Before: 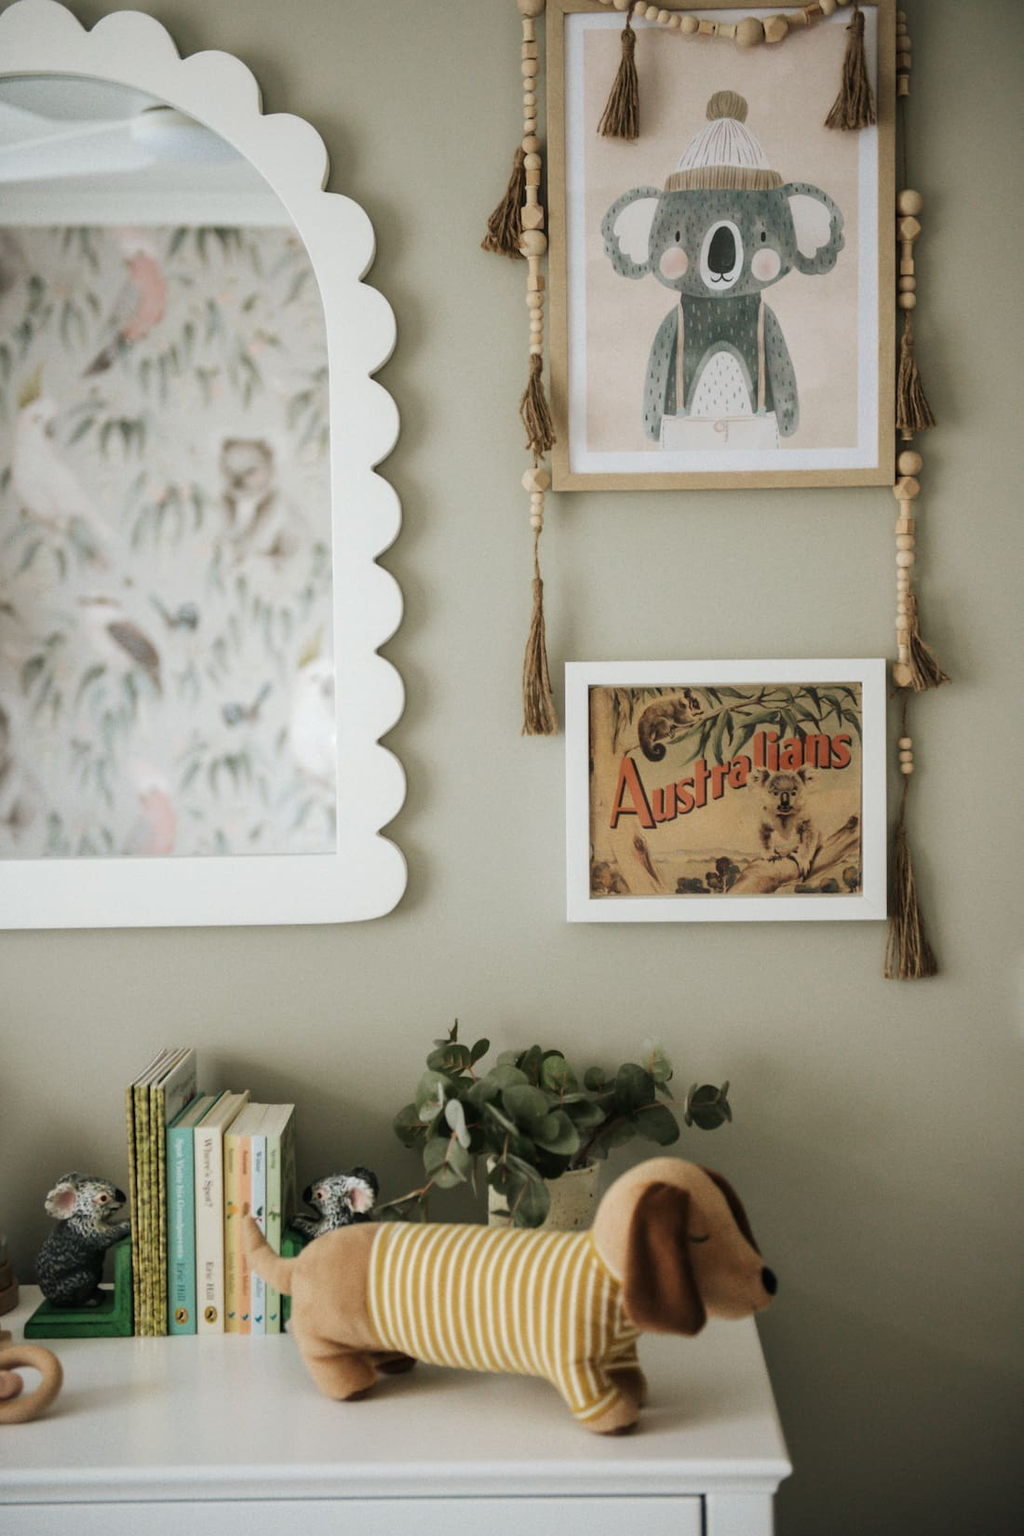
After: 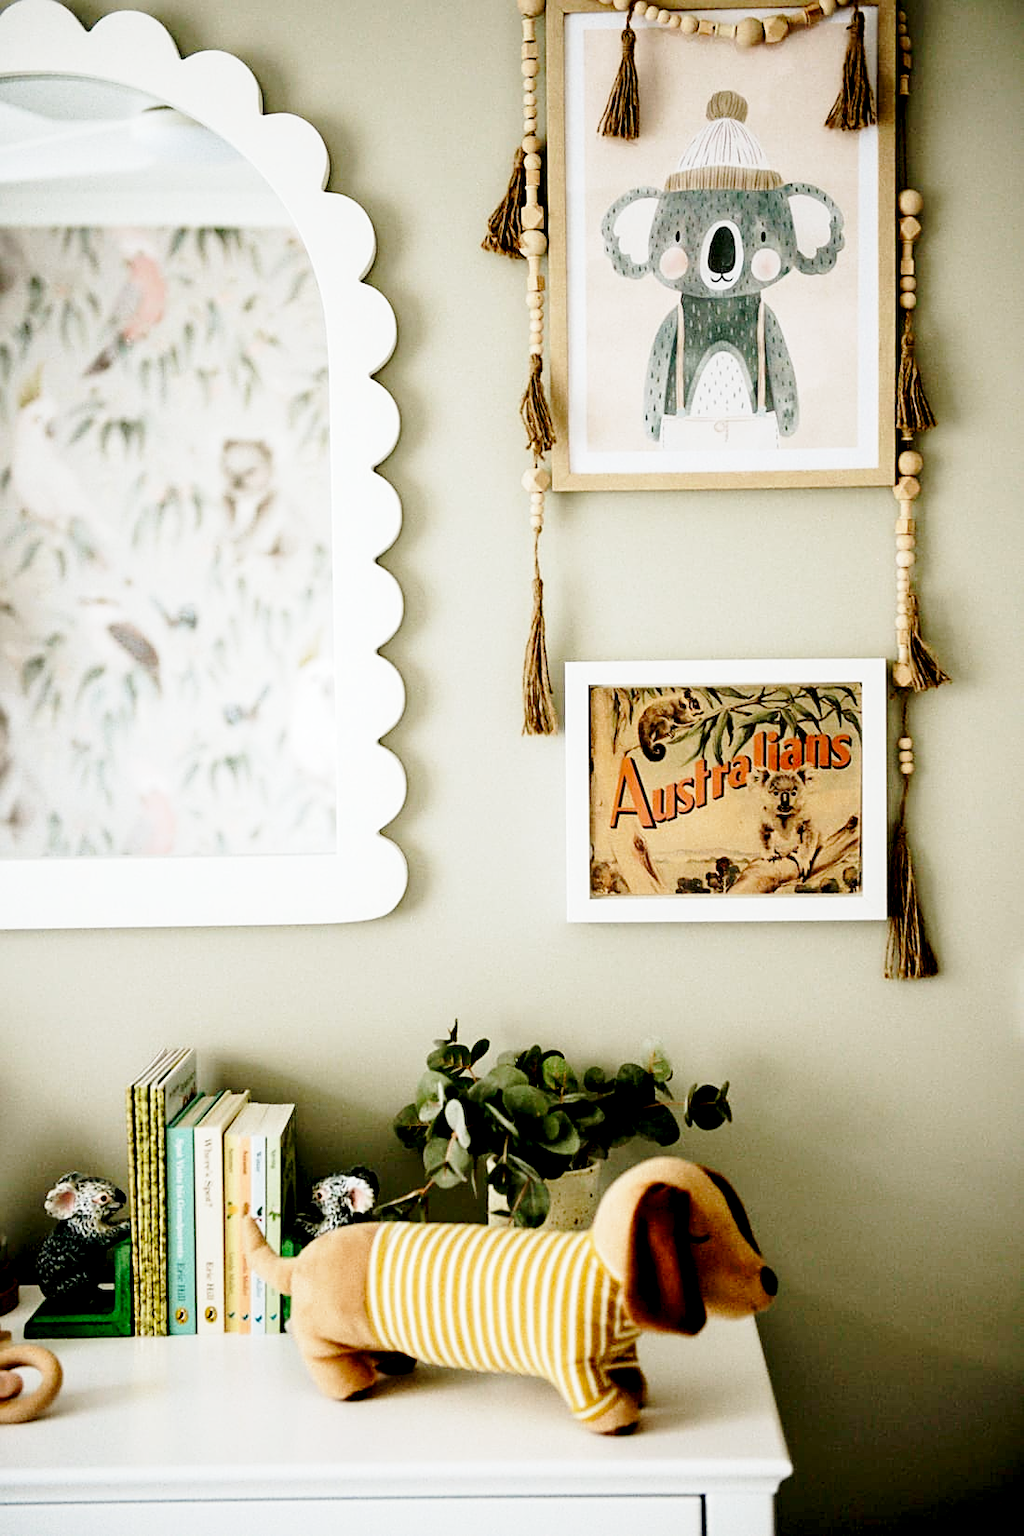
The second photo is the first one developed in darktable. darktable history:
exposure: black level correction 0.025, exposure 0.185 EV, compensate exposure bias true, compensate highlight preservation false
base curve: curves: ch0 [(0, 0) (0.028, 0.03) (0.121, 0.232) (0.46, 0.748) (0.859, 0.968) (1, 1)], preserve colors none
sharpen: amount 0.482
